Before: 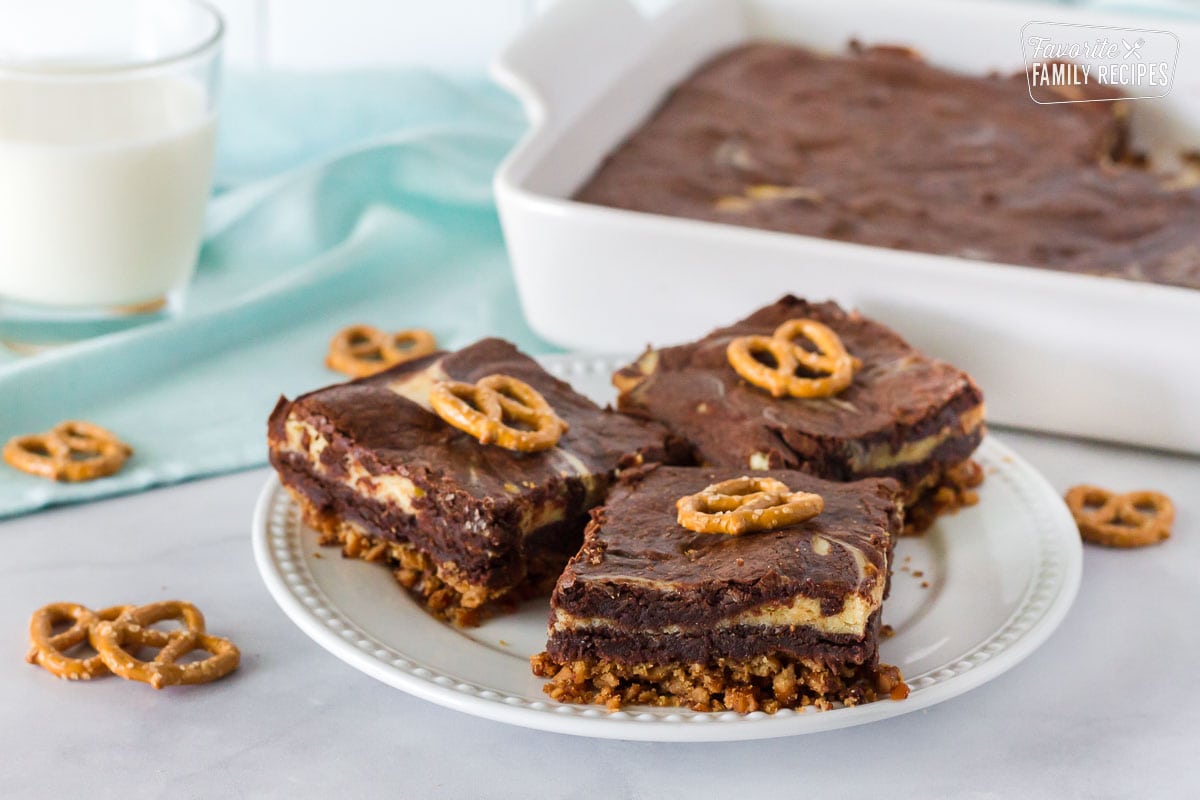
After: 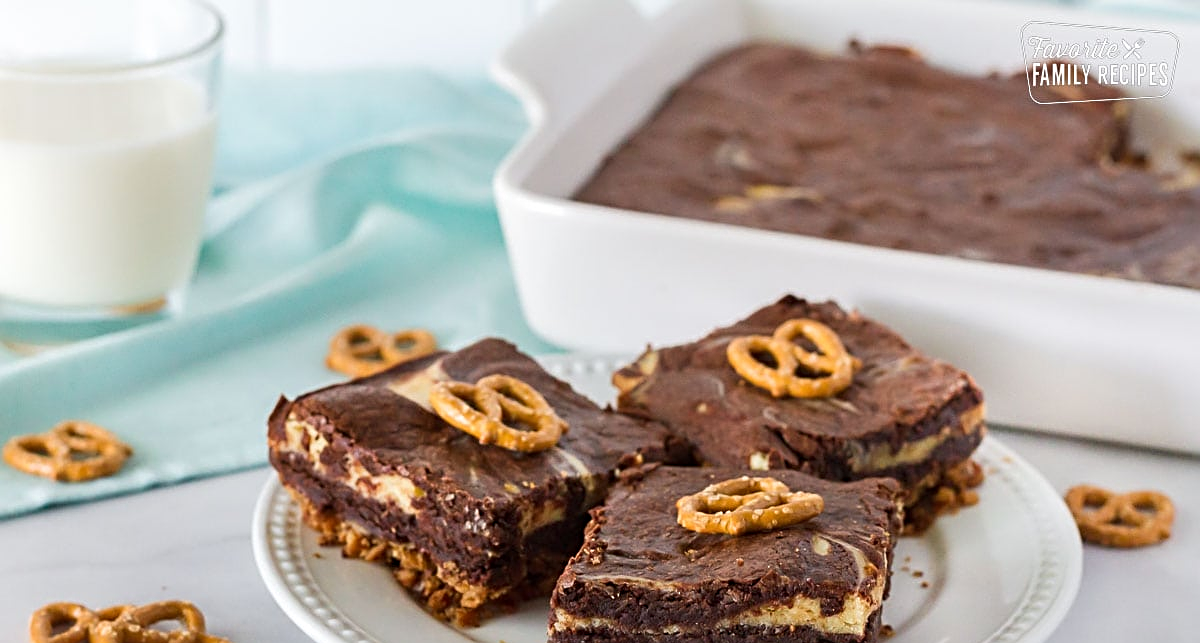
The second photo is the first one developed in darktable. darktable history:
crop: bottom 19.52%
sharpen: radius 3.103
